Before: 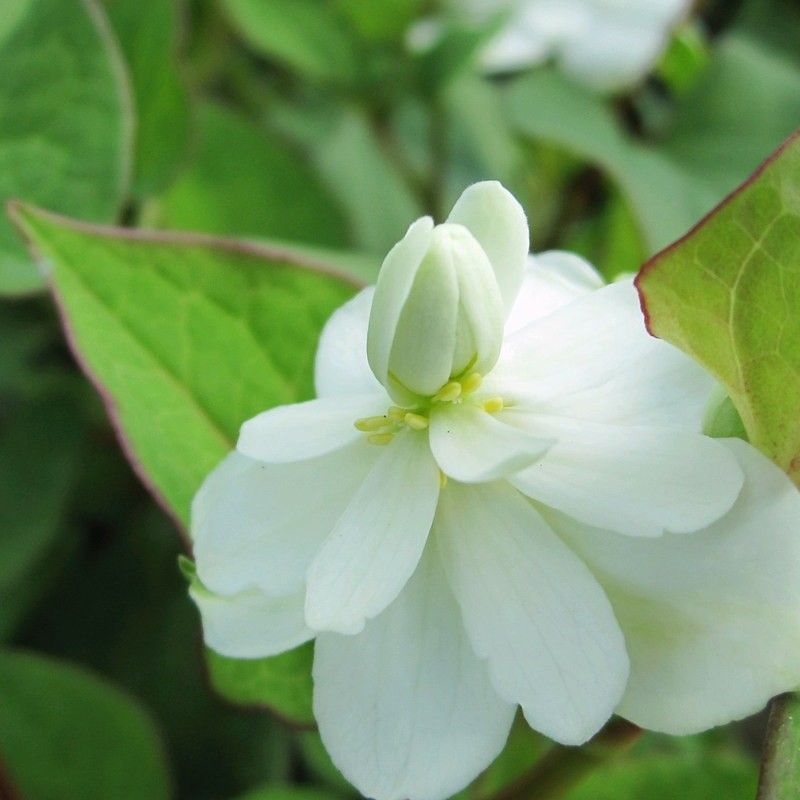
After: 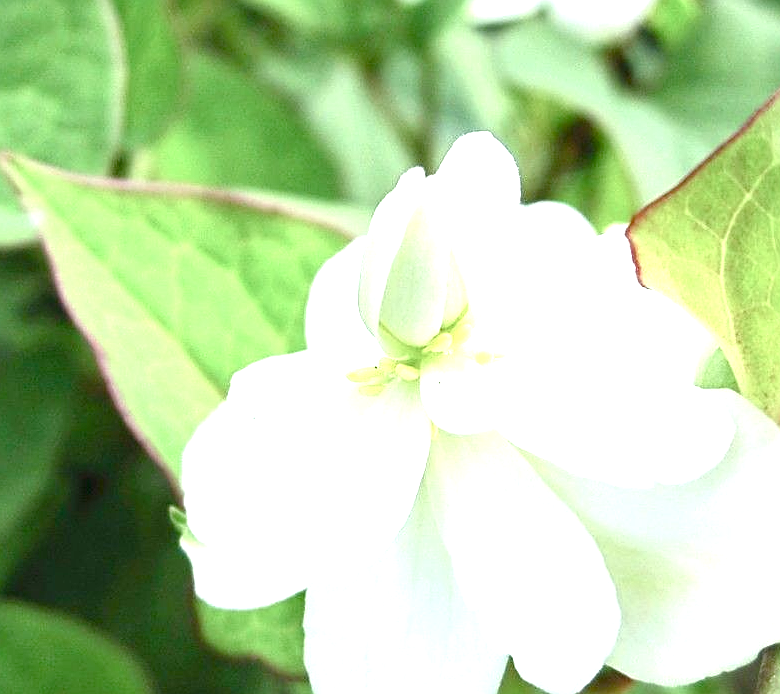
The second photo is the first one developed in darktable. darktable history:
exposure: black level correction 0, exposure 1.467 EV, compensate highlight preservation false
sharpen: on, module defaults
color balance rgb: shadows lift › chroma 0.744%, shadows lift › hue 111.8°, perceptual saturation grading › global saturation 20%, perceptual saturation grading › highlights -49.447%, perceptual saturation grading › shadows 25.287%
crop: left 1.191%, top 6.187%, right 1.252%, bottom 7.007%
local contrast: highlights 107%, shadows 100%, detail 119%, midtone range 0.2
